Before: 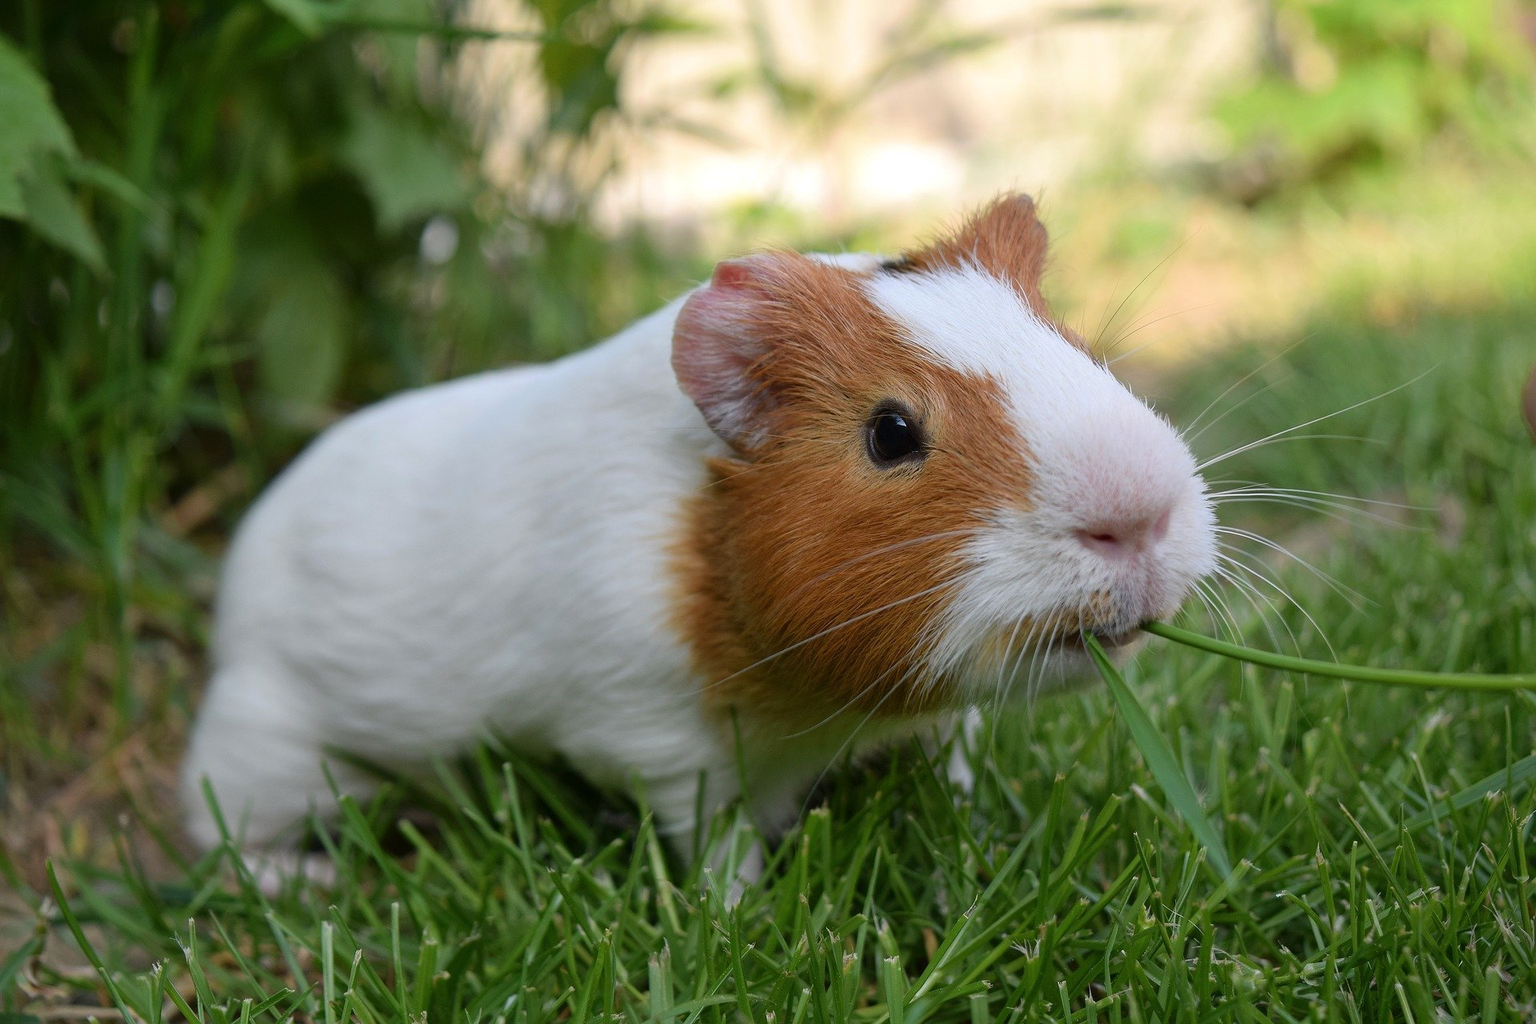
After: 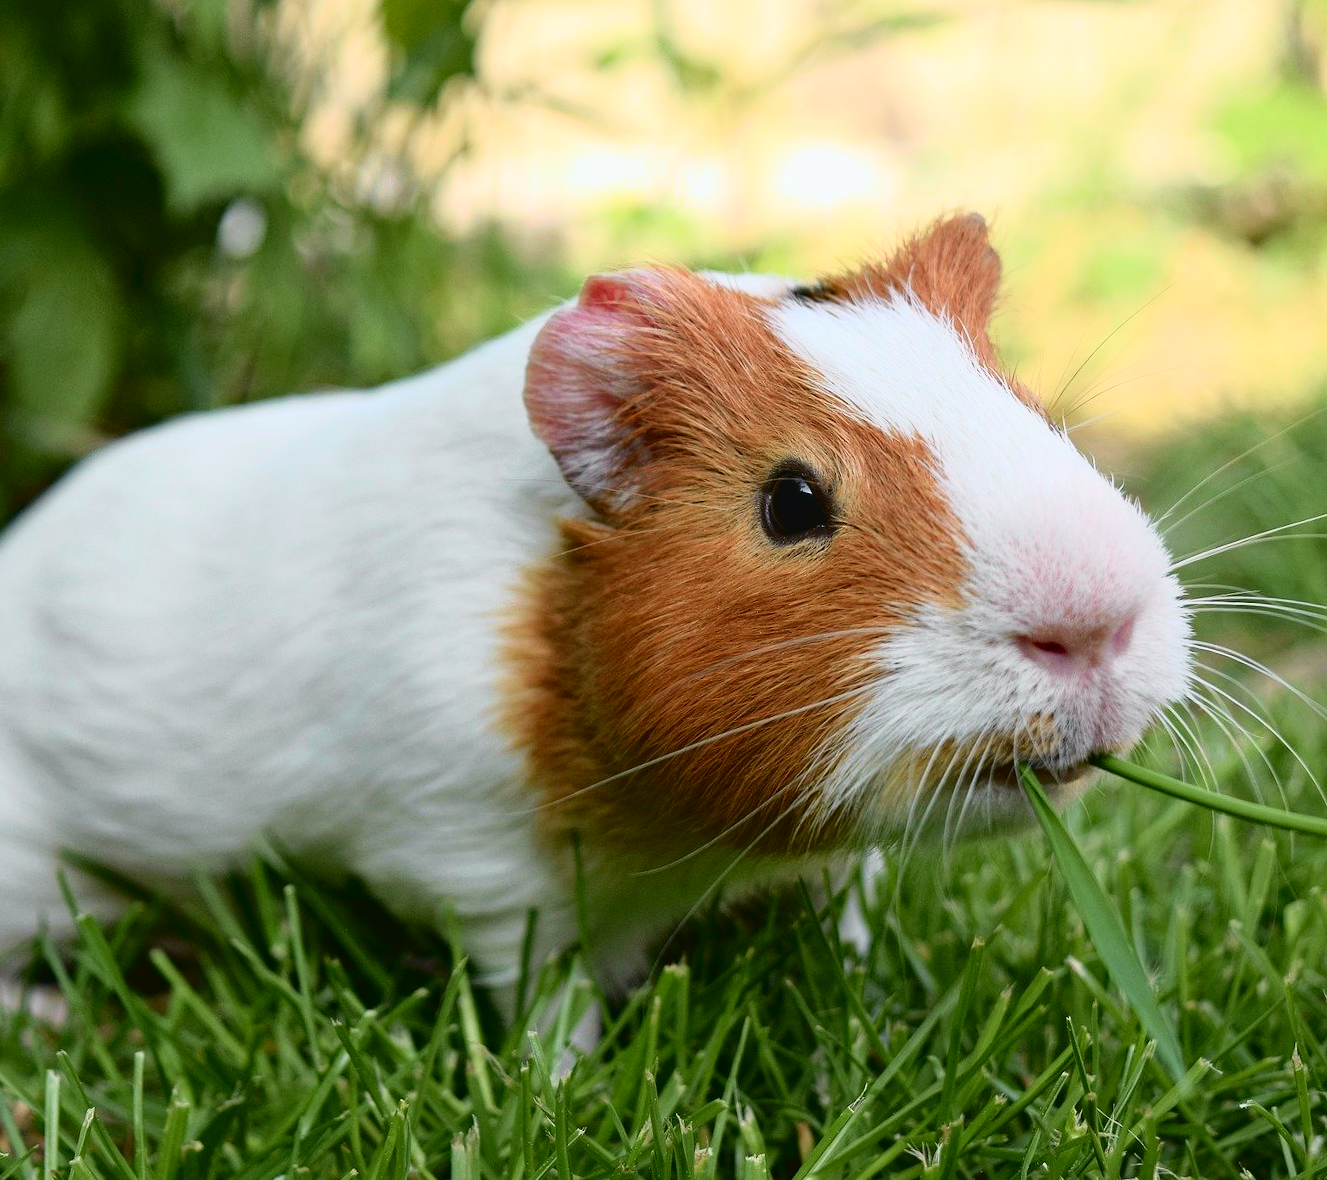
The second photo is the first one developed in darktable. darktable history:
haze removal: compatibility mode true, adaptive false
tone curve: curves: ch0 [(0.003, 0.032) (0.037, 0.037) (0.149, 0.117) (0.297, 0.318) (0.41, 0.48) (0.541, 0.649) (0.722, 0.857) (0.875, 0.946) (1, 0.98)]; ch1 [(0, 0) (0.305, 0.325) (0.453, 0.437) (0.482, 0.474) (0.501, 0.498) (0.506, 0.503) (0.559, 0.576) (0.6, 0.635) (0.656, 0.707) (1, 1)]; ch2 [(0, 0) (0.323, 0.277) (0.408, 0.399) (0.45, 0.48) (0.499, 0.502) (0.515, 0.532) (0.573, 0.602) (0.653, 0.675) (0.75, 0.756) (1, 1)], color space Lab, independent channels, preserve colors none
crop and rotate: angle -3.27°, left 14.277%, top 0.028%, right 10.766%, bottom 0.028%
